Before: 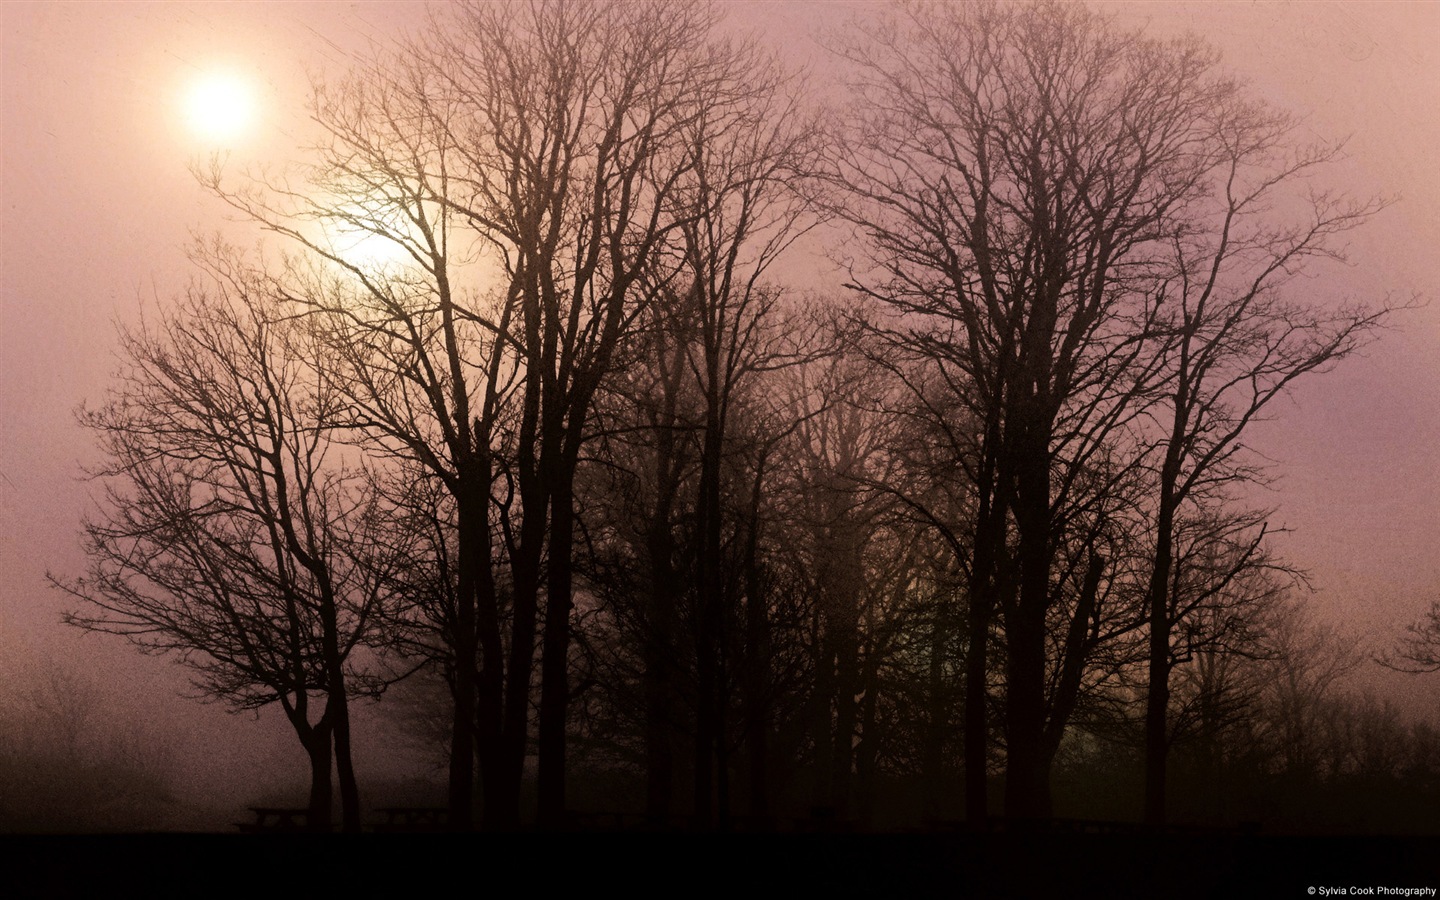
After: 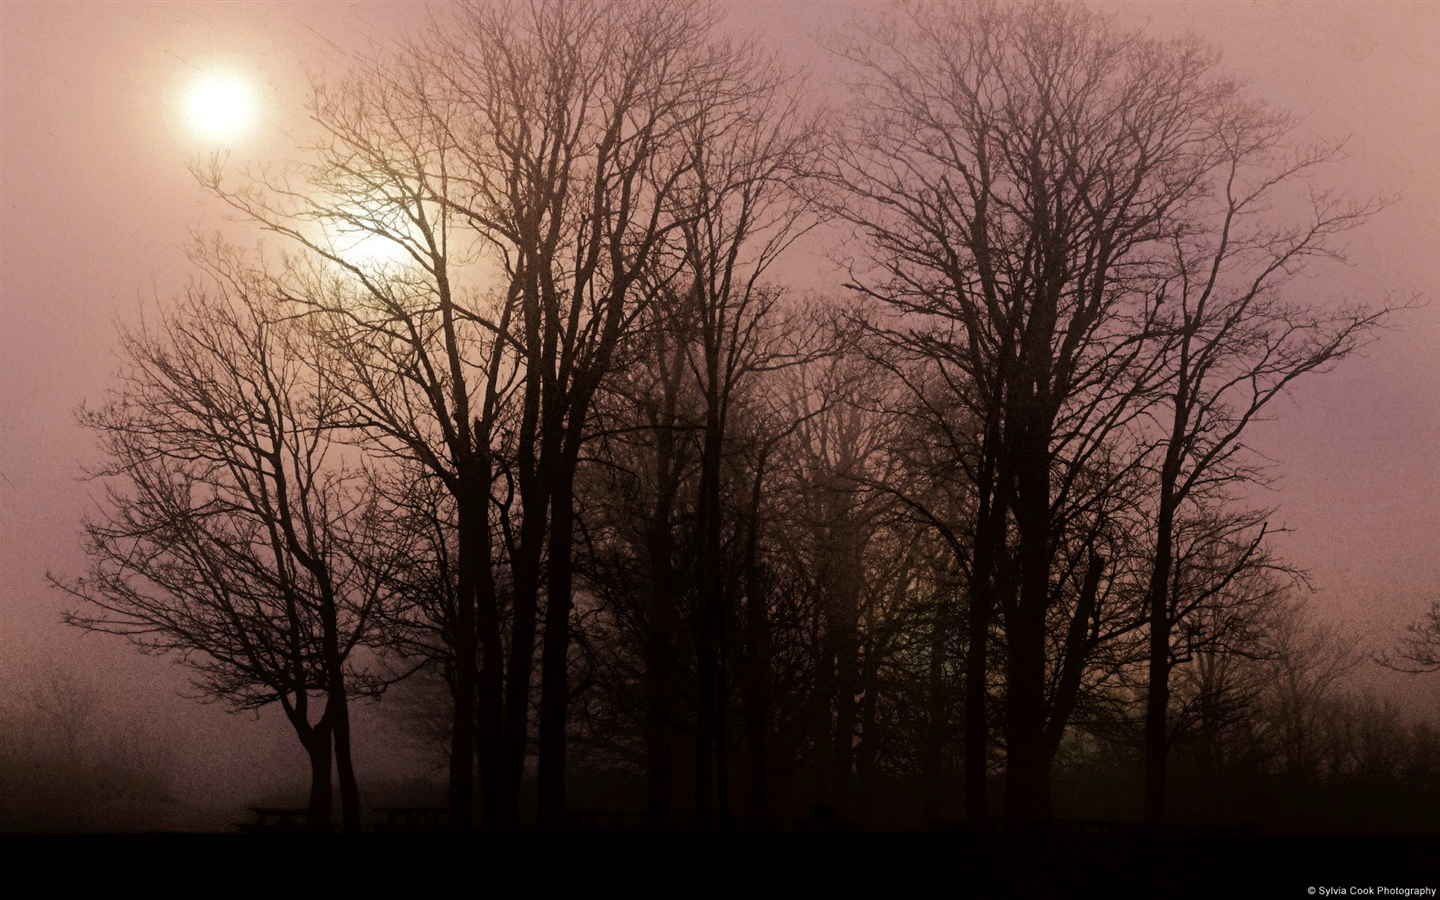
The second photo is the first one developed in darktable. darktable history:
rgb curve: curves: ch0 [(0, 0) (0.175, 0.154) (0.785, 0.663) (1, 1)]
